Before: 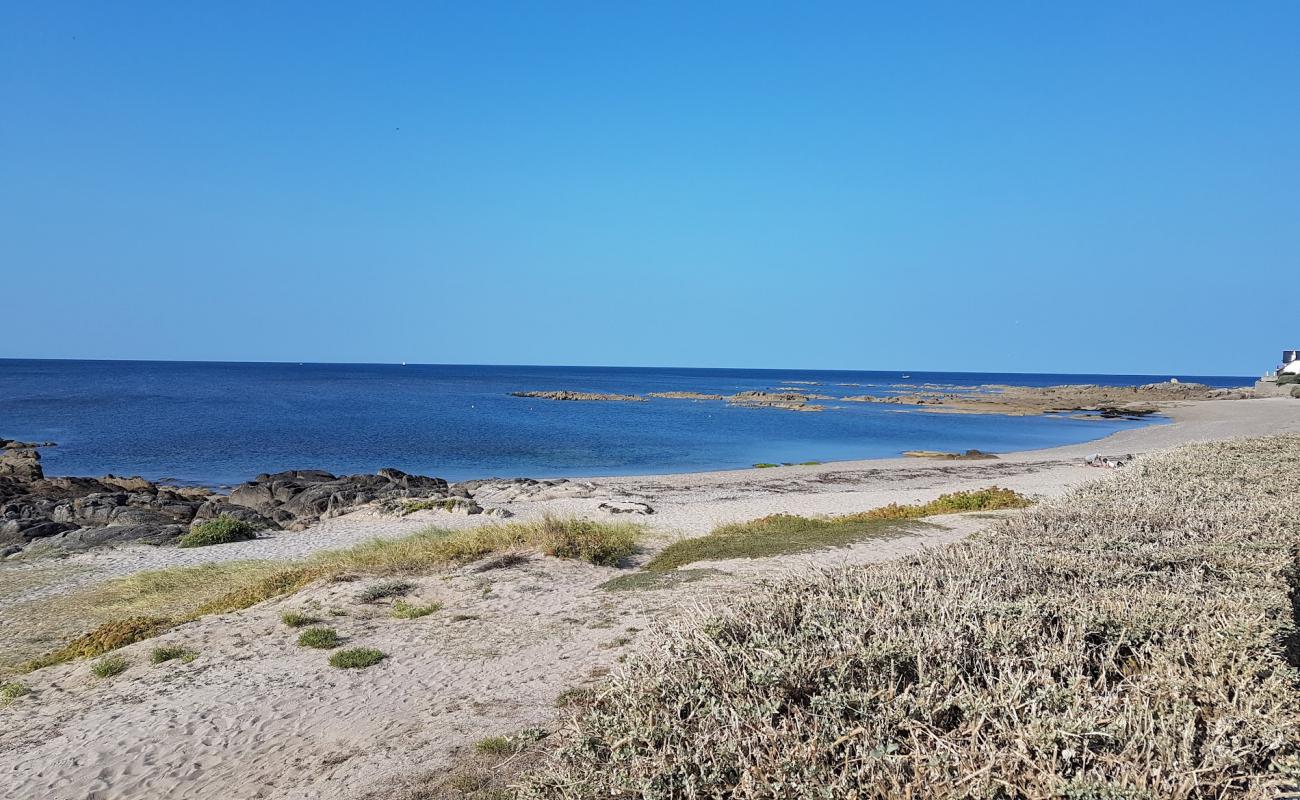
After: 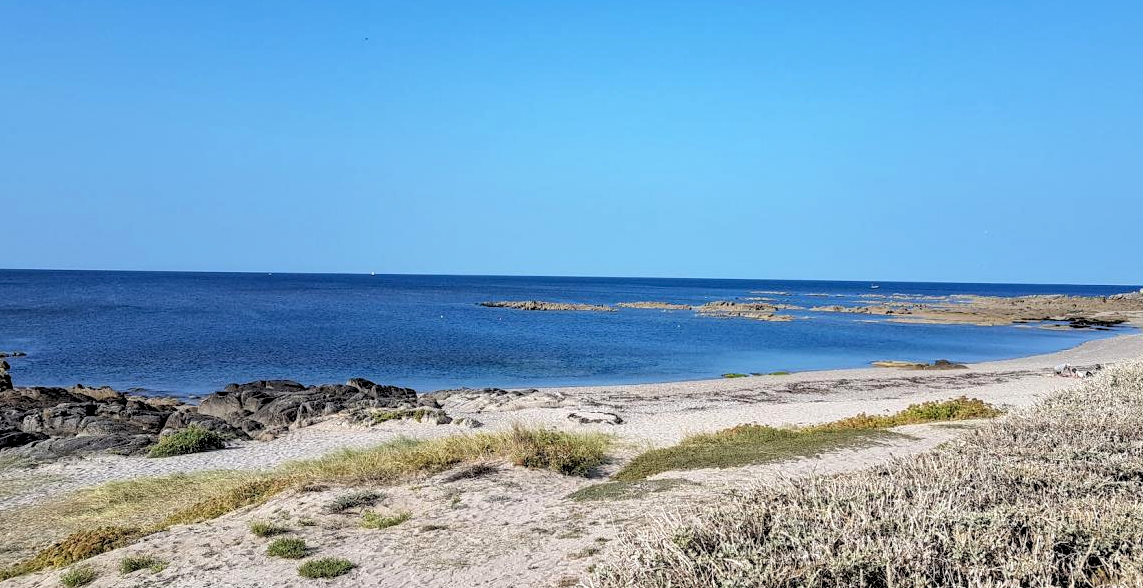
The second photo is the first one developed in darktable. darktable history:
crop and rotate: left 2.425%, top 11.305%, right 9.6%, bottom 15.08%
rgb levels: levels [[0.013, 0.434, 0.89], [0, 0.5, 1], [0, 0.5, 1]]
local contrast: on, module defaults
